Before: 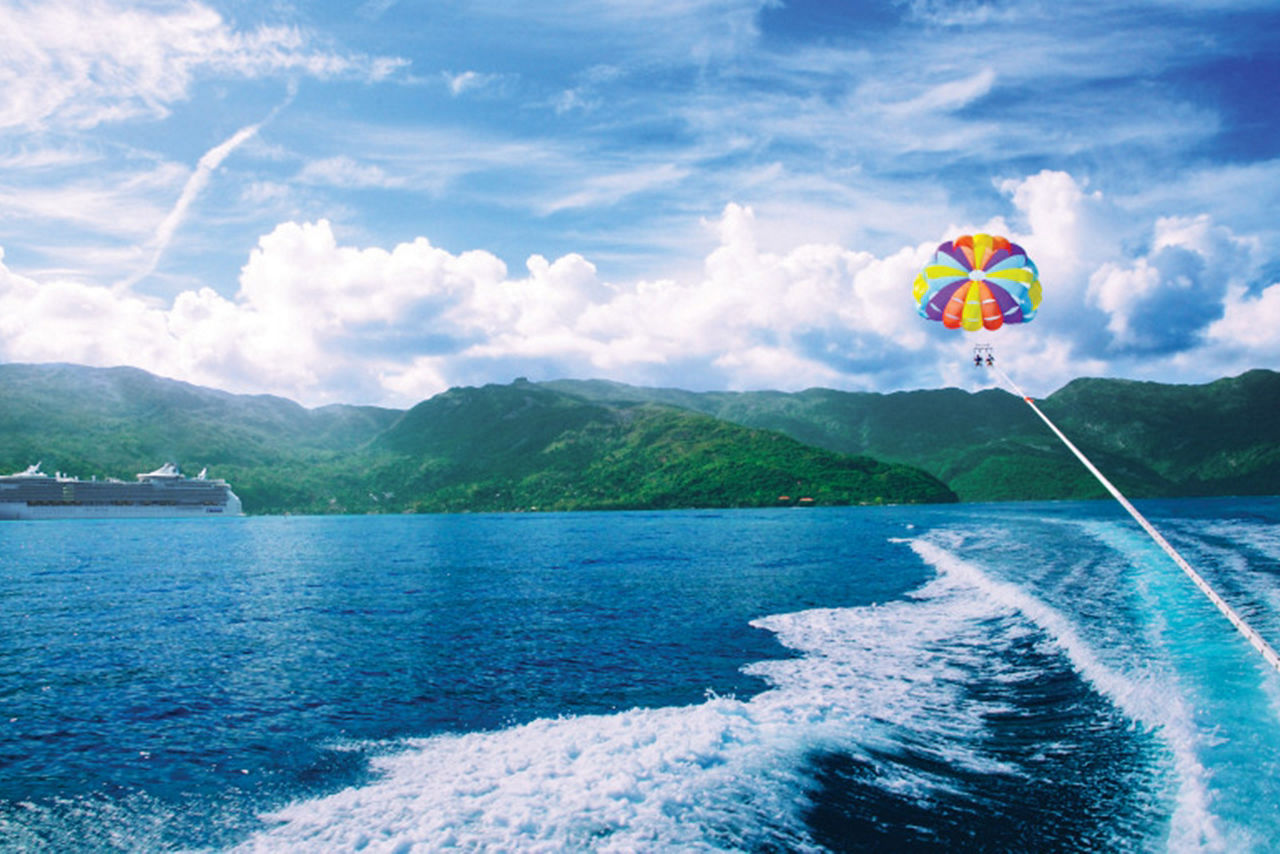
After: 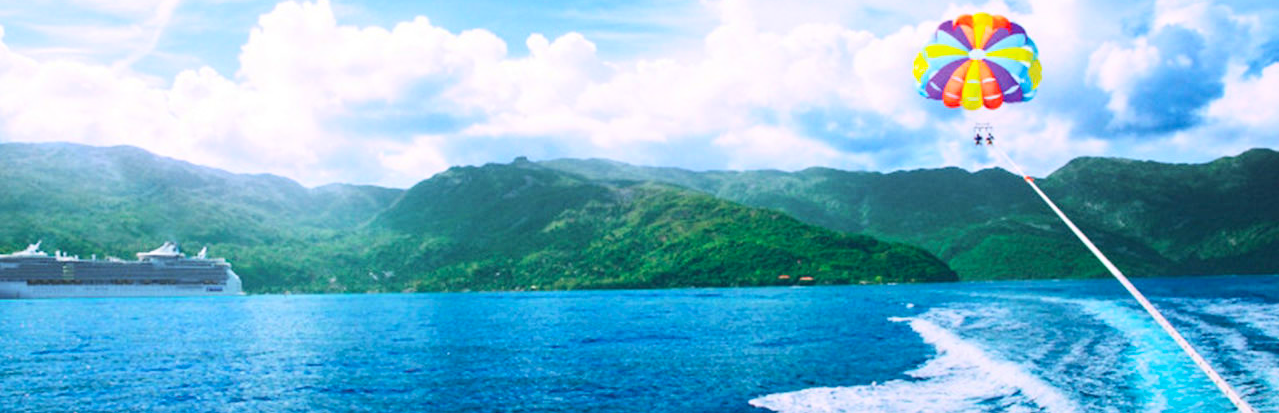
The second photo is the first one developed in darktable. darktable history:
crop and rotate: top 26.056%, bottom 25.543%
contrast brightness saturation: contrast 0.2, brightness 0.16, saturation 0.22
